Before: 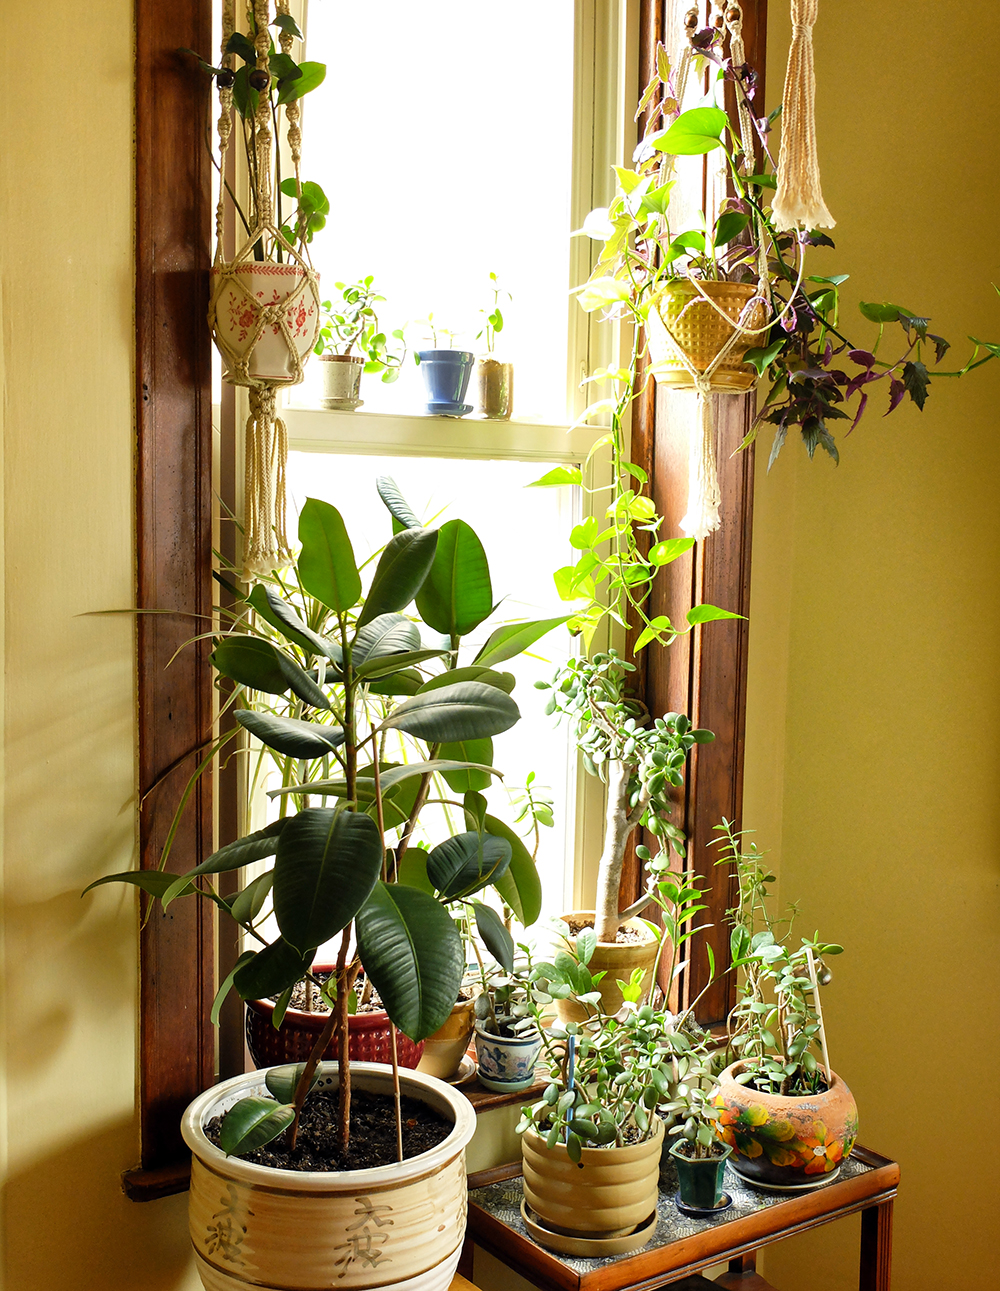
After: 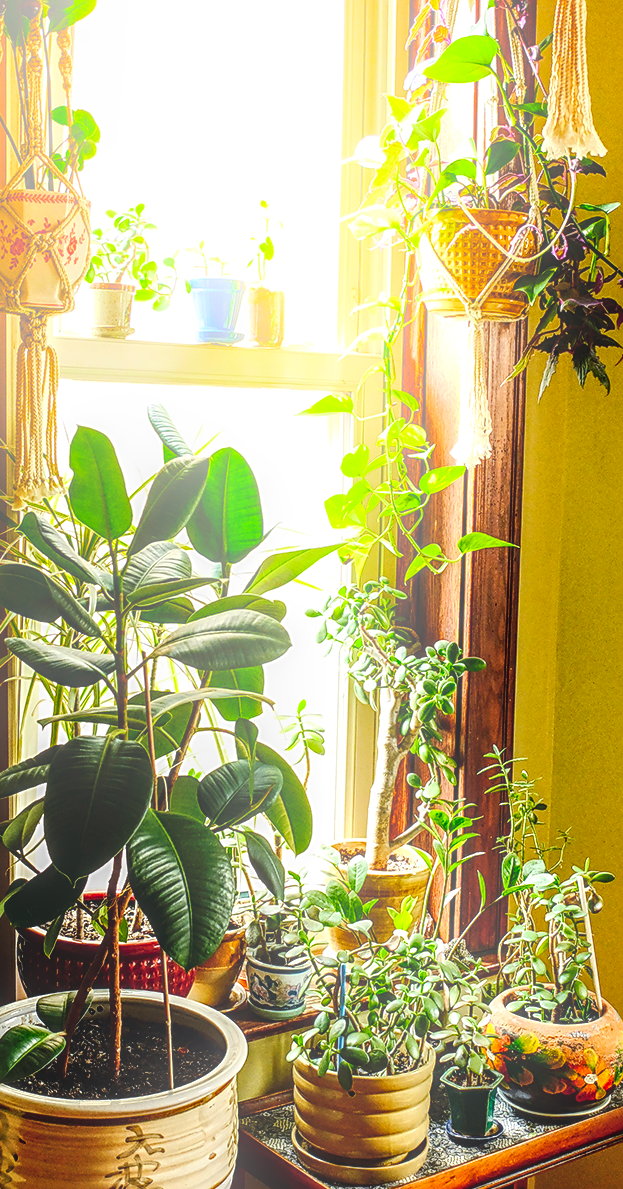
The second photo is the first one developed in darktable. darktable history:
tone curve: curves: ch0 [(0, 0) (0.003, 0.012) (0.011, 0.014) (0.025, 0.02) (0.044, 0.034) (0.069, 0.047) (0.1, 0.063) (0.136, 0.086) (0.177, 0.131) (0.224, 0.183) (0.277, 0.243) (0.335, 0.317) (0.399, 0.403) (0.468, 0.488) (0.543, 0.573) (0.623, 0.649) (0.709, 0.718) (0.801, 0.795) (0.898, 0.872) (1, 1)], preserve colors none
local contrast: highlights 0%, shadows 0%, detail 182%
white balance: emerald 1
crop and rotate: left 22.918%, top 5.629%, right 14.711%, bottom 2.247%
base curve: curves: ch0 [(0, 0) (0.666, 0.806) (1, 1)]
bloom: on, module defaults
sharpen: on, module defaults
contrast brightness saturation: contrast 0.1, brightness -0.26, saturation 0.14
